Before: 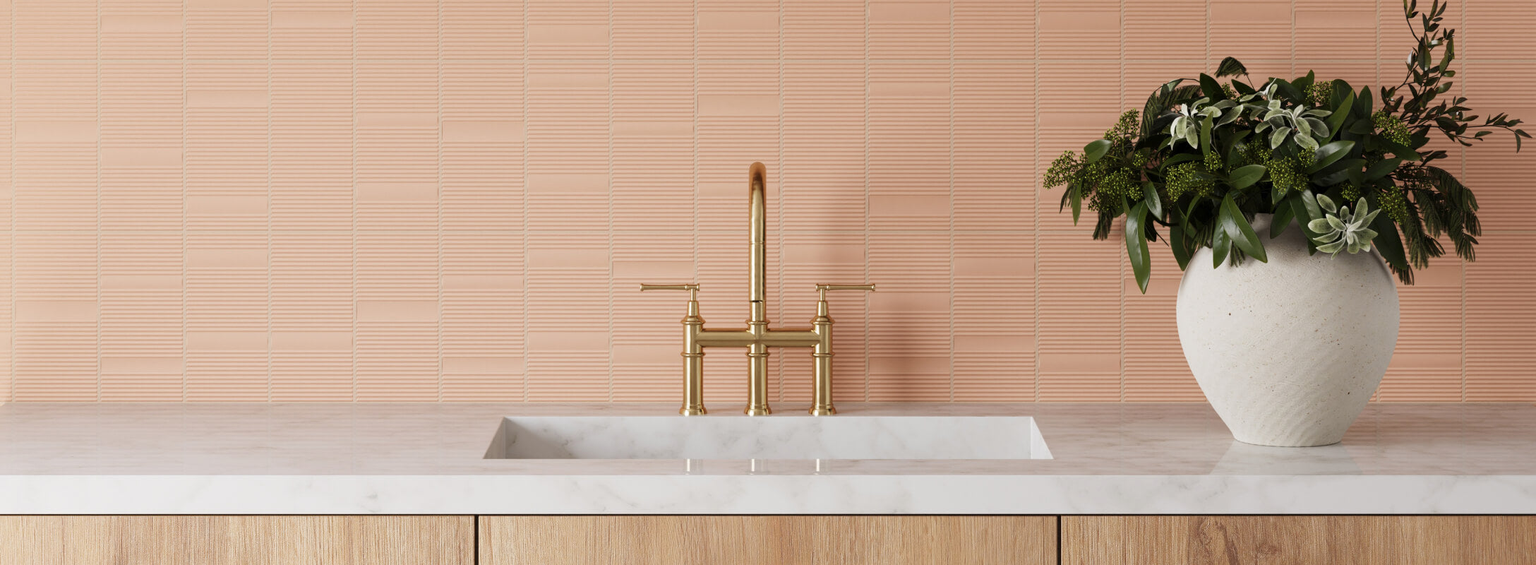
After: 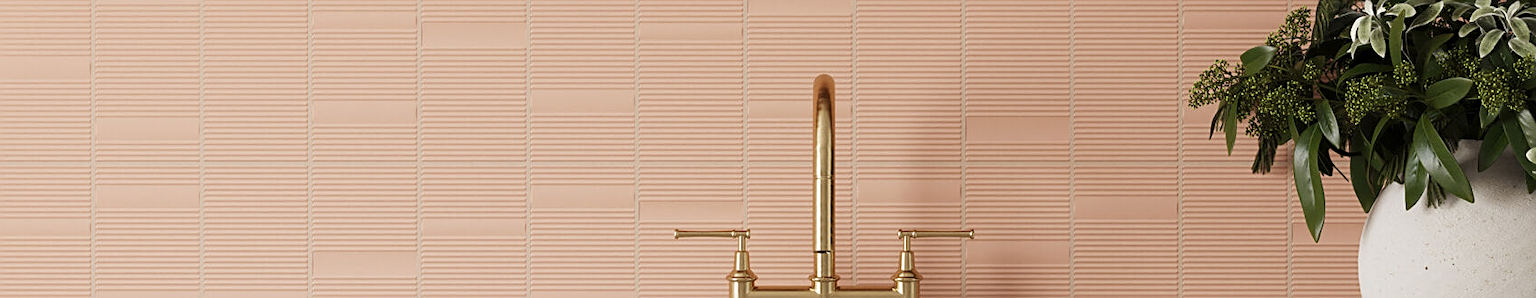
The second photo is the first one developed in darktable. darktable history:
crop: left 7.293%, top 18.473%, right 14.275%, bottom 40.037%
sharpen: on, module defaults
